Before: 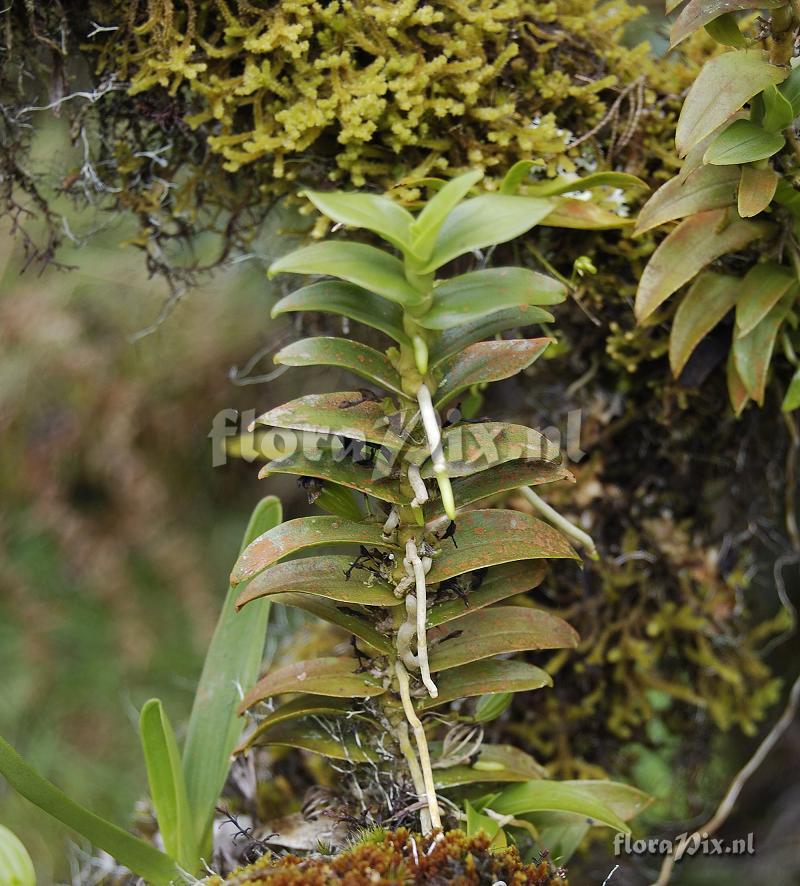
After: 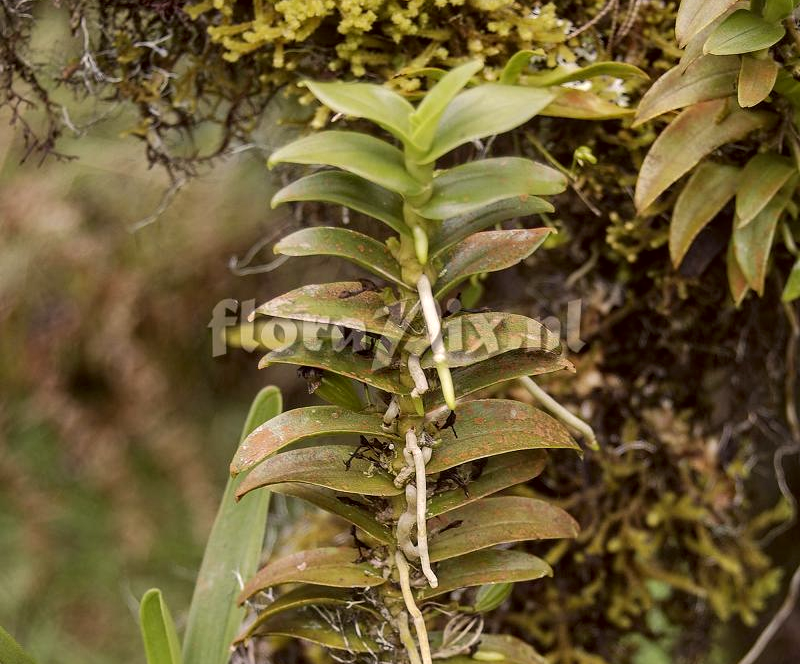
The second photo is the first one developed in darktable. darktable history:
local contrast: on, module defaults
crop and rotate: top 12.5%, bottom 12.5%
color correction: highlights a* 6.27, highlights b* 8.19, shadows a* 5.94, shadows b* 7.23, saturation 0.9
